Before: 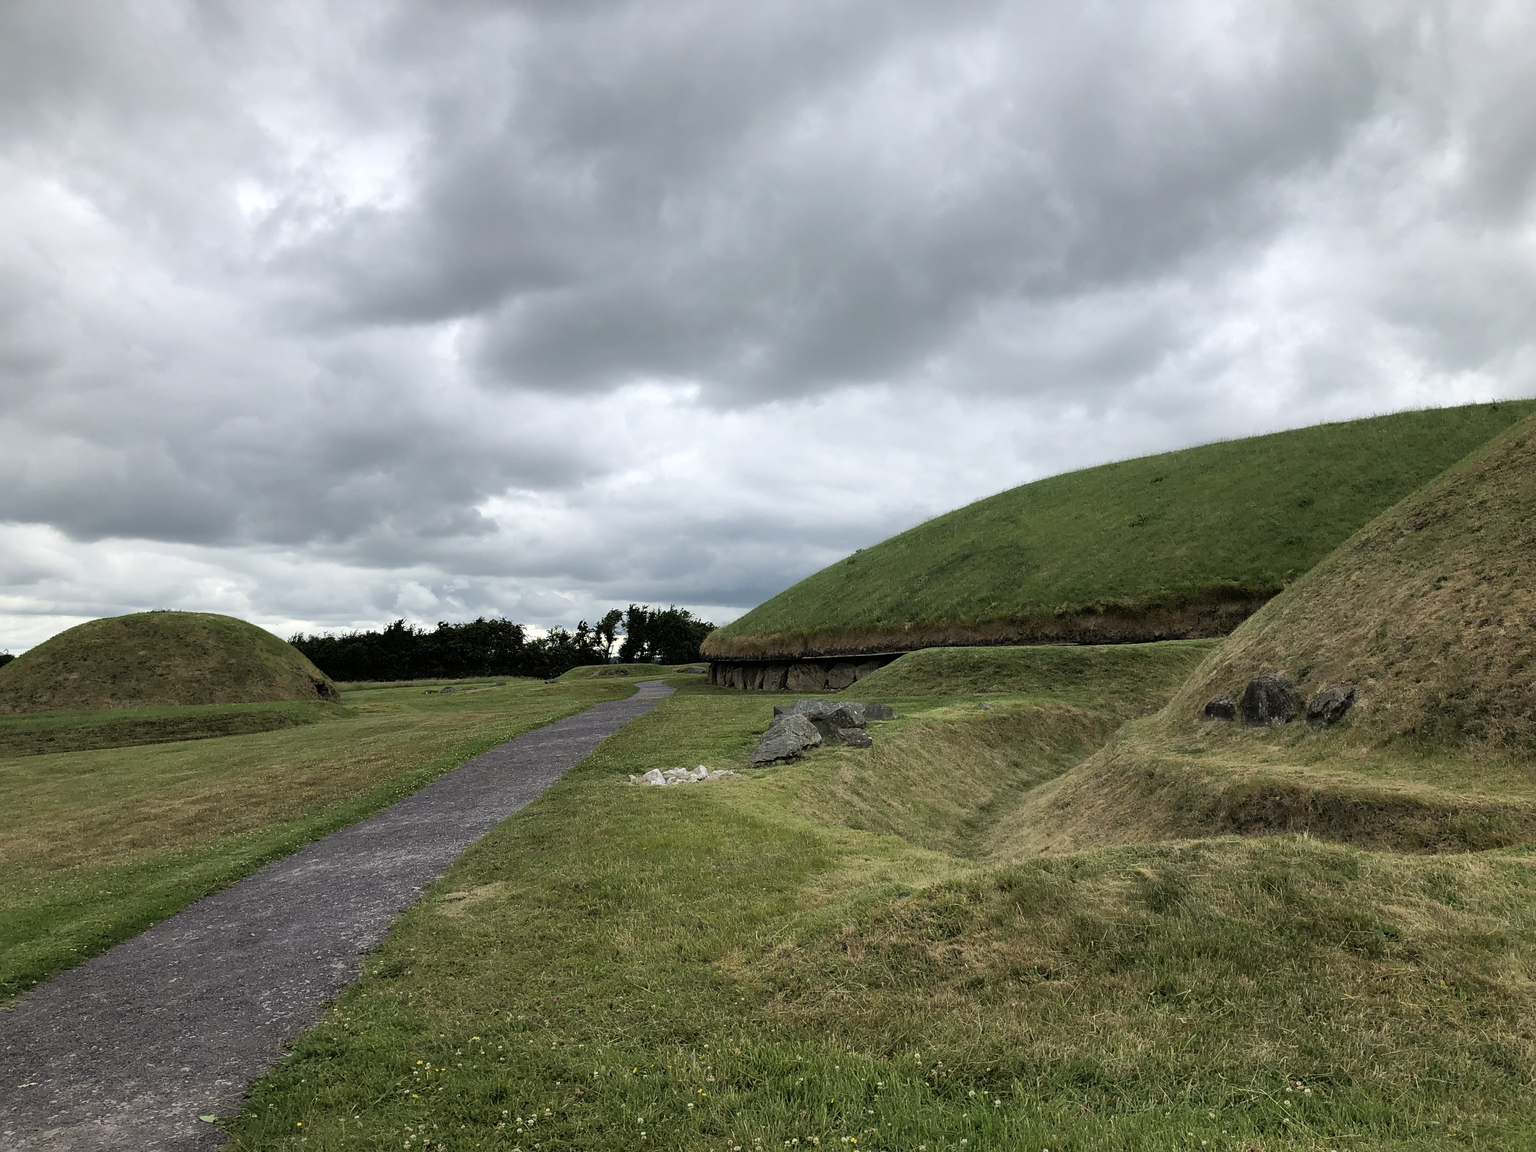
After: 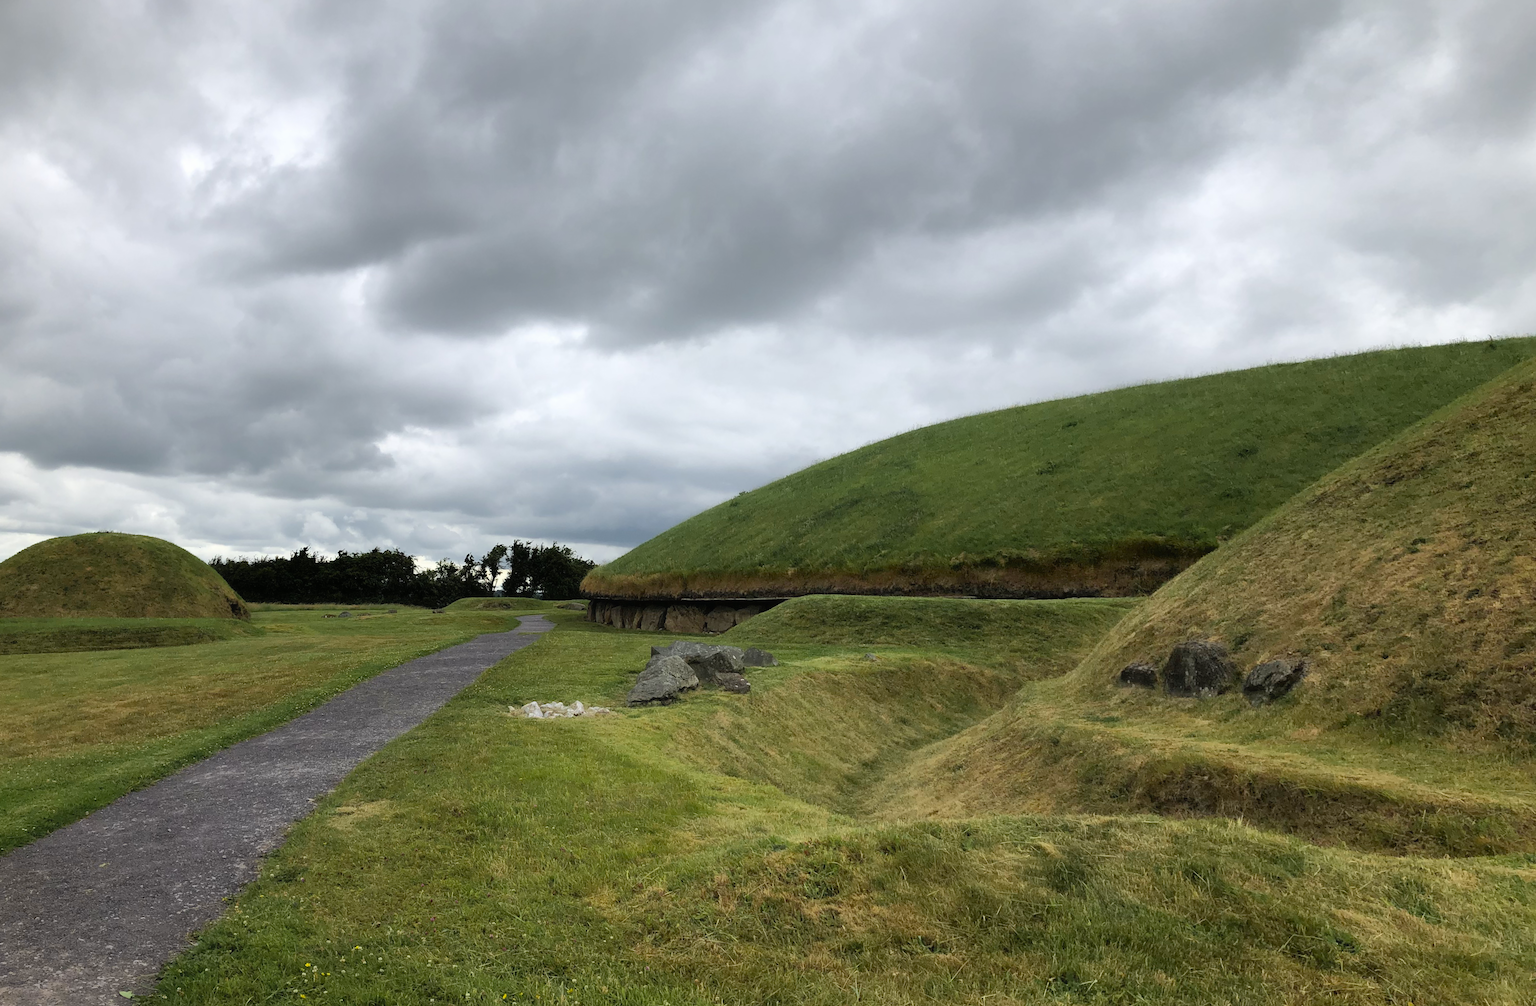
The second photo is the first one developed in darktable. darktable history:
color zones: curves: ch0 [(0.224, 0.526) (0.75, 0.5)]; ch1 [(0.055, 0.526) (0.224, 0.761) (0.377, 0.526) (0.75, 0.5)]
contrast equalizer: octaves 7, y [[0.502, 0.505, 0.512, 0.529, 0.564, 0.588], [0.5 ×6], [0.502, 0.505, 0.512, 0.529, 0.564, 0.588], [0, 0.001, 0.001, 0.004, 0.008, 0.011], [0, 0.001, 0.001, 0.004, 0.008, 0.011]], mix -1
rotate and perspective: rotation 1.69°, lens shift (vertical) -0.023, lens shift (horizontal) -0.291, crop left 0.025, crop right 0.988, crop top 0.092, crop bottom 0.842
